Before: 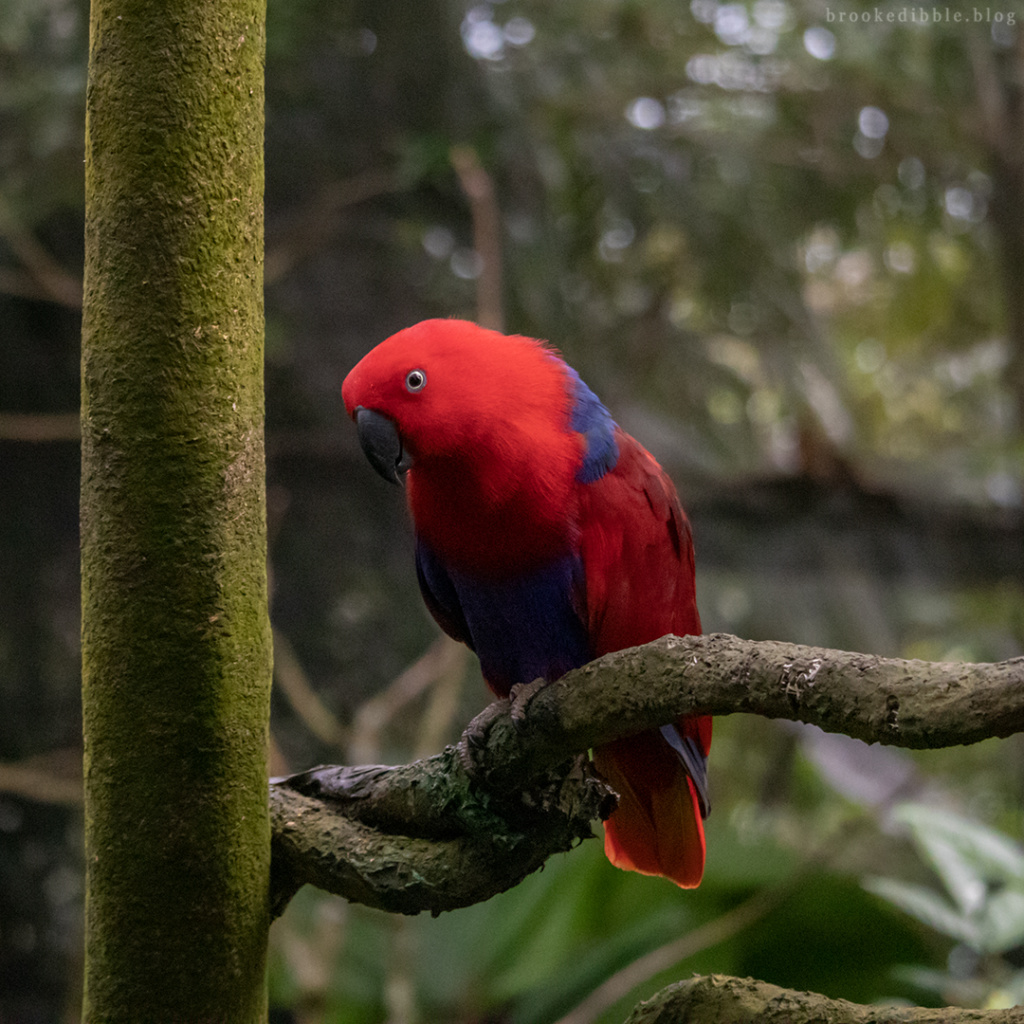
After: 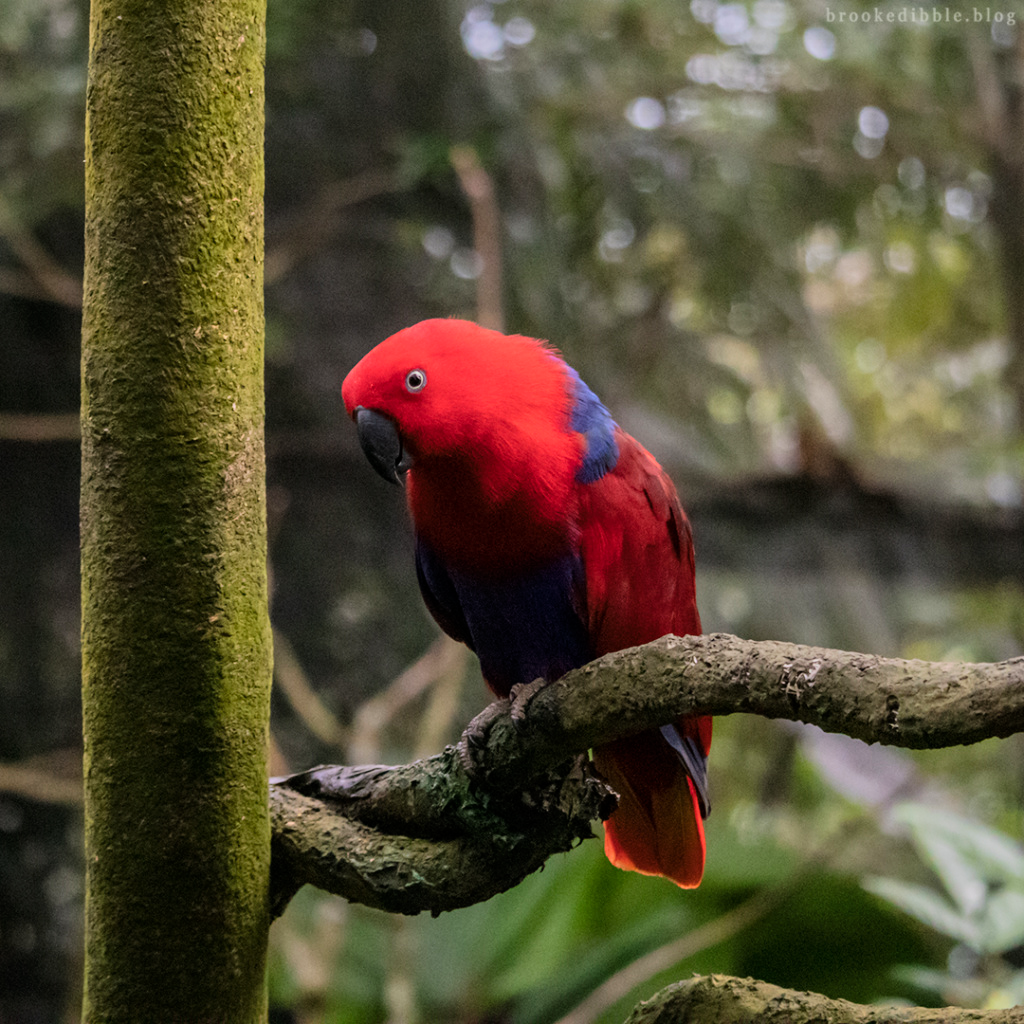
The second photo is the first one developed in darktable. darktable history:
tone curve: curves: ch0 [(0, 0) (0.004, 0.001) (0.133, 0.112) (0.325, 0.362) (0.832, 0.893) (1, 1)], color space Lab, linked channels, preserve colors none
tone equalizer: -8 EV -0.002 EV, -7 EV 0.005 EV, -6 EV -0.008 EV, -5 EV 0.007 EV, -4 EV -0.042 EV, -3 EV -0.233 EV, -2 EV -0.662 EV, -1 EV -0.983 EV, +0 EV -0.969 EV, smoothing diameter 2%, edges refinement/feathering 20, mask exposure compensation -1.57 EV, filter diffusion 5
base curve: curves: ch0 [(0, 0) (0.262, 0.32) (0.722, 0.705) (1, 1)]
